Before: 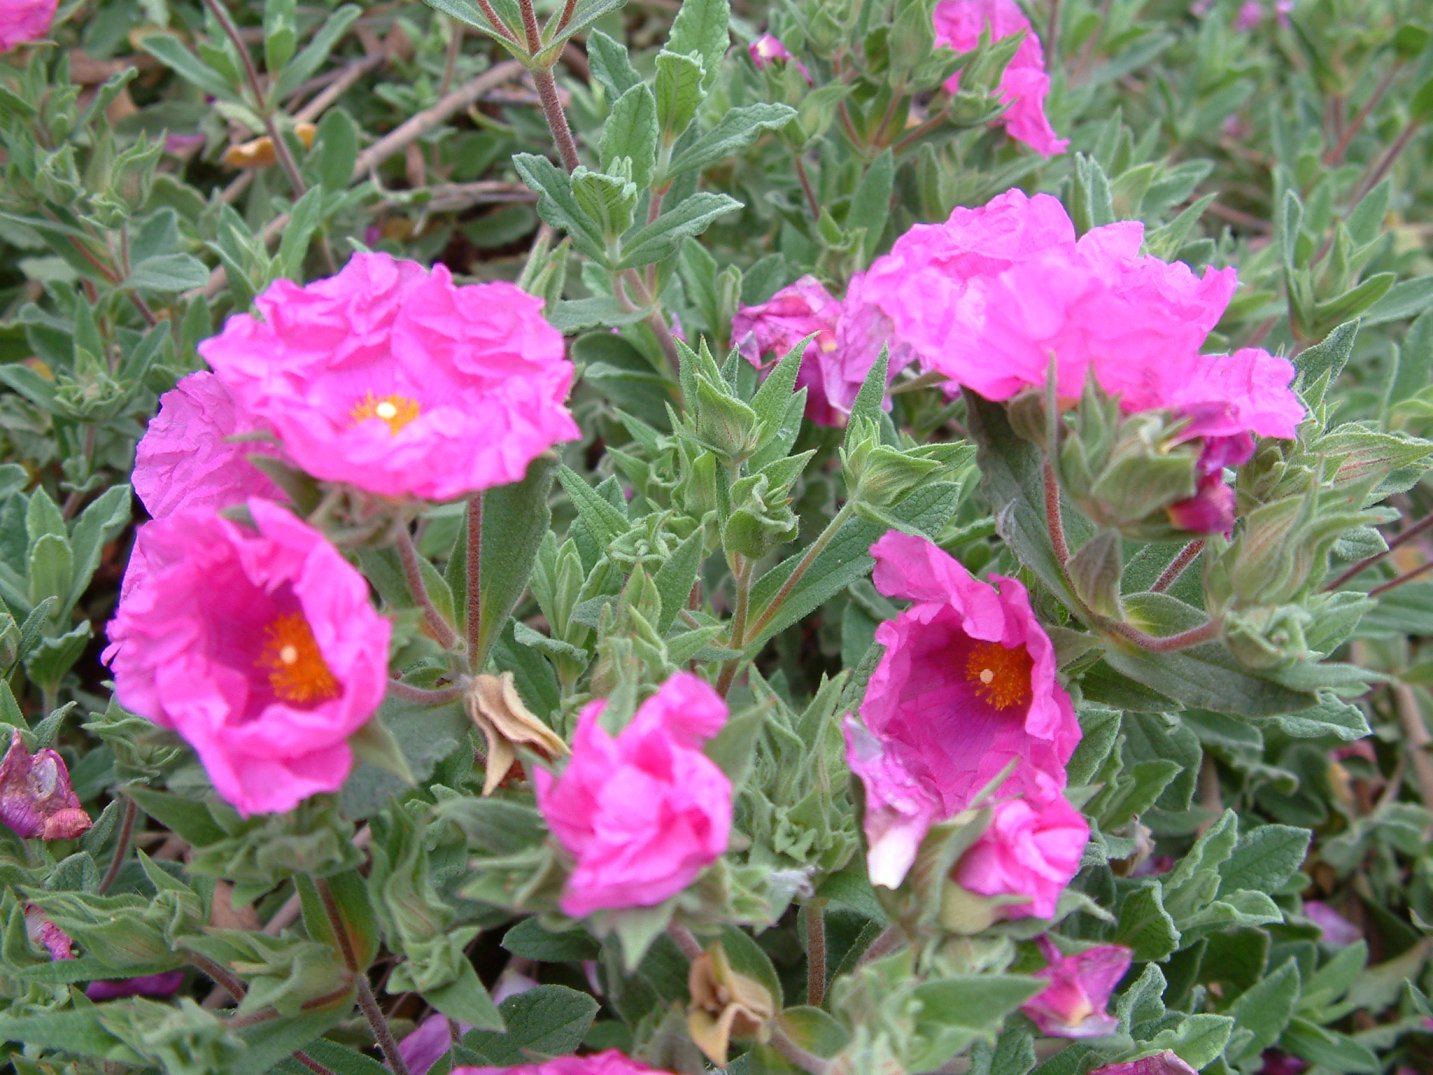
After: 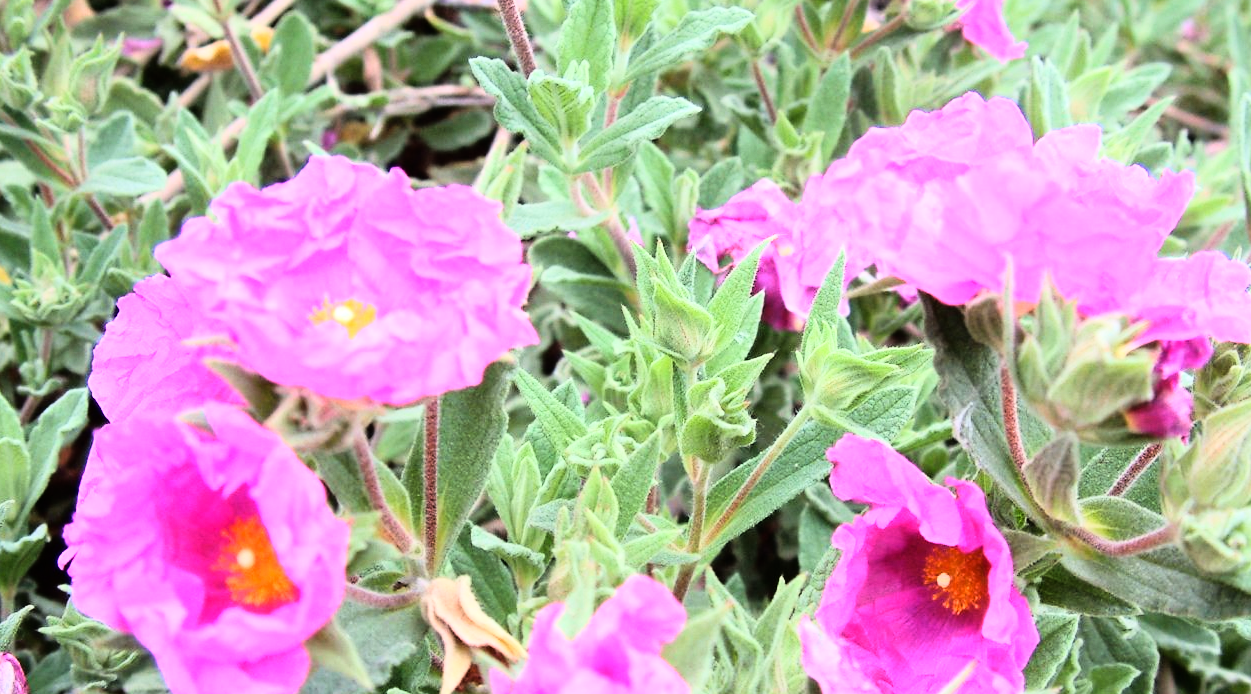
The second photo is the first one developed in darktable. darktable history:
rgb curve: curves: ch0 [(0, 0) (0.21, 0.15) (0.24, 0.21) (0.5, 0.75) (0.75, 0.96) (0.89, 0.99) (1, 1)]; ch1 [(0, 0.02) (0.21, 0.13) (0.25, 0.2) (0.5, 0.67) (0.75, 0.9) (0.89, 0.97) (1, 1)]; ch2 [(0, 0.02) (0.21, 0.13) (0.25, 0.2) (0.5, 0.67) (0.75, 0.9) (0.89, 0.97) (1, 1)], compensate middle gray true
crop: left 3.015%, top 8.969%, right 9.647%, bottom 26.457%
